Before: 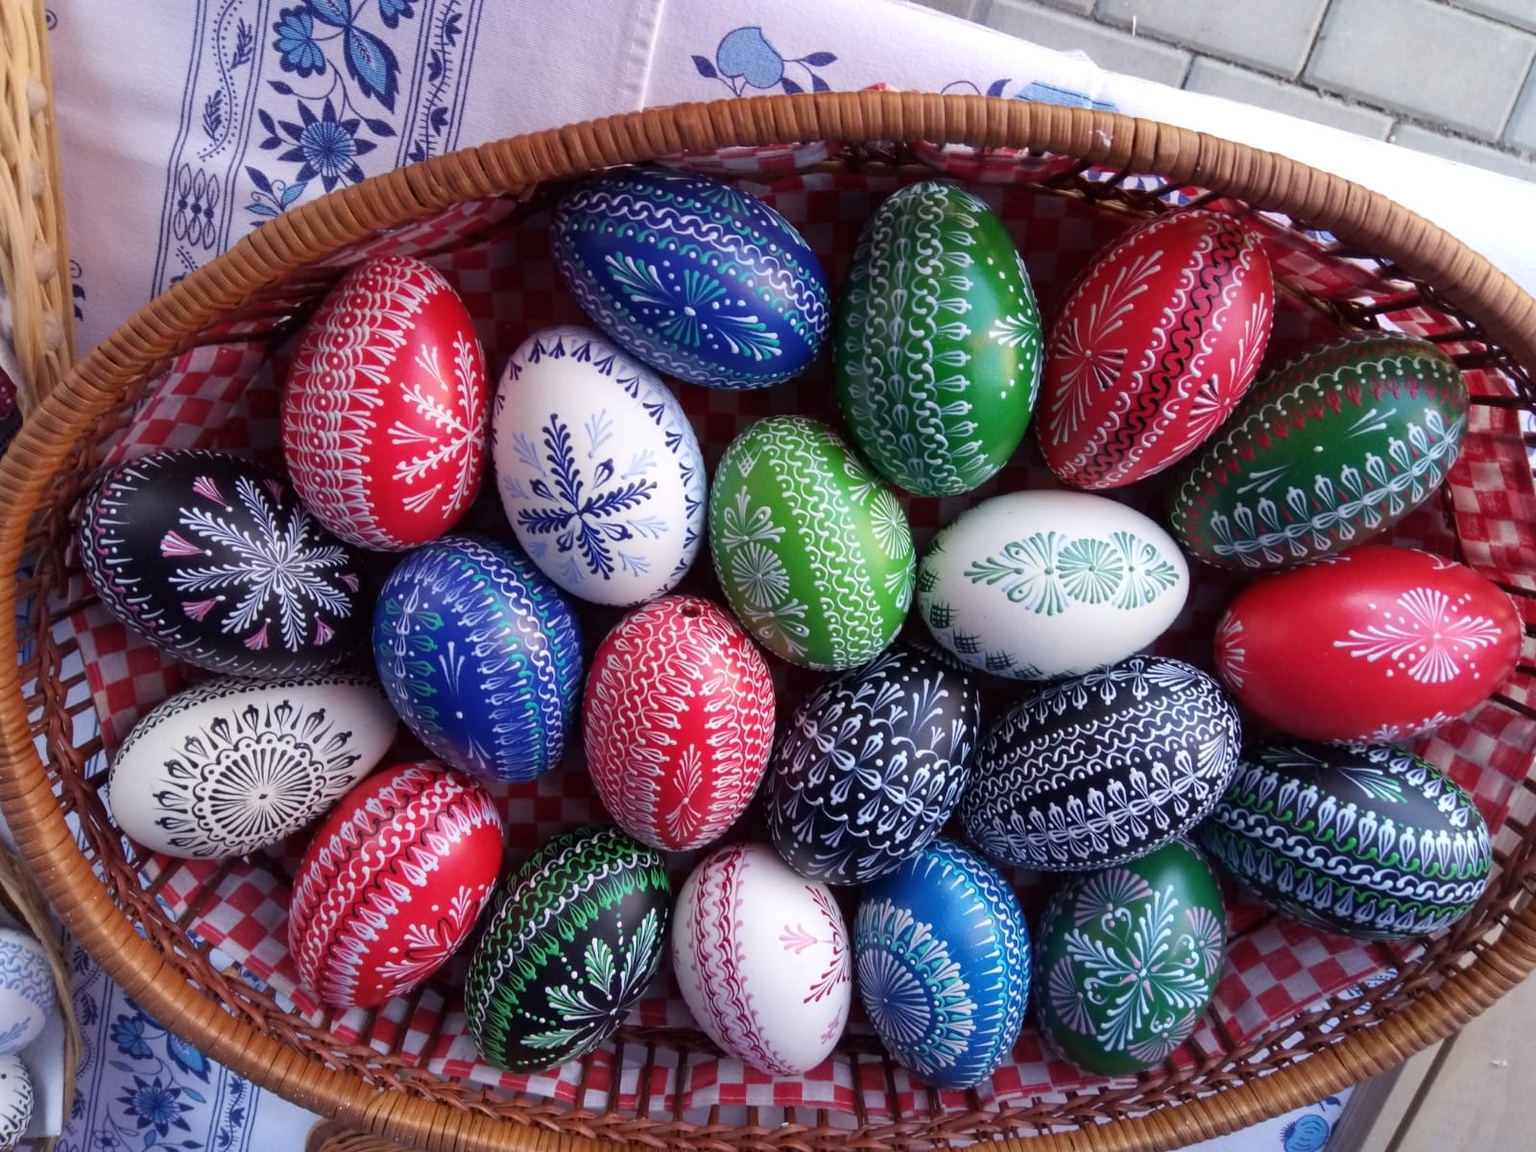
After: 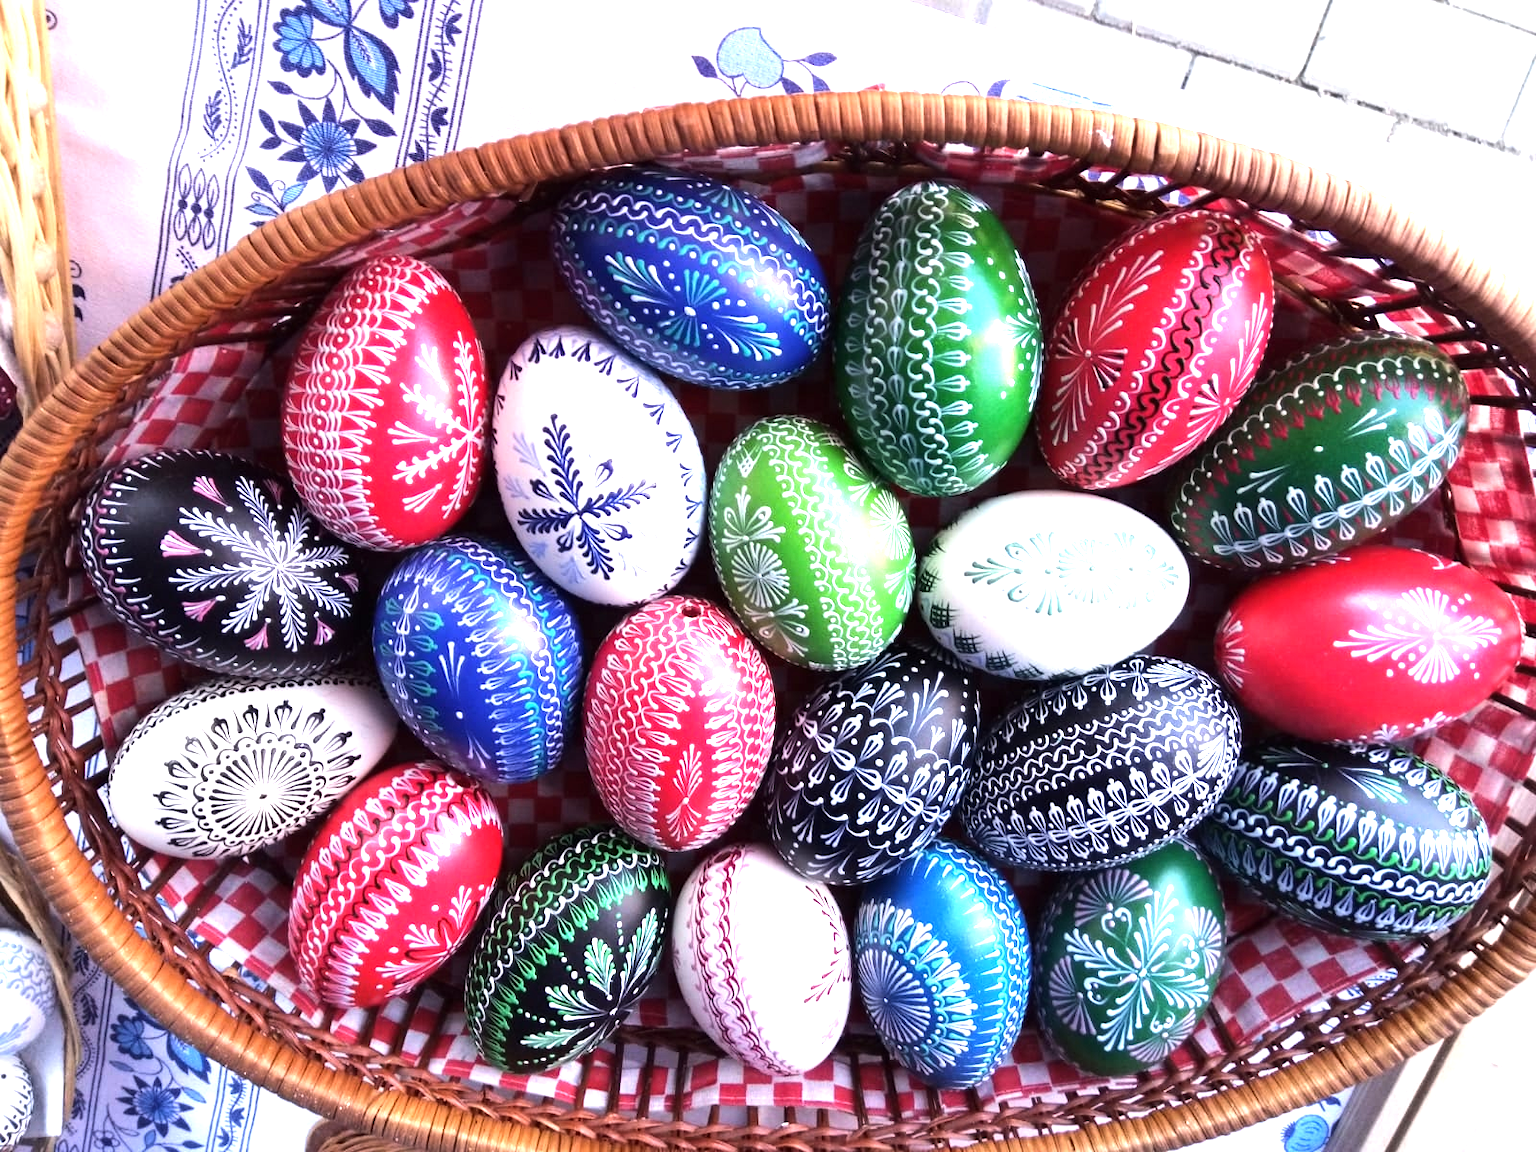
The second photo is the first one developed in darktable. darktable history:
tone equalizer: -8 EV -0.75 EV, -7 EV -0.715 EV, -6 EV -0.584 EV, -5 EV -0.41 EV, -3 EV 0.378 EV, -2 EV 0.6 EV, -1 EV 0.678 EV, +0 EV 0.773 EV, edges refinement/feathering 500, mask exposure compensation -1.57 EV, preserve details no
exposure: exposure 1.001 EV, compensate highlight preservation false
